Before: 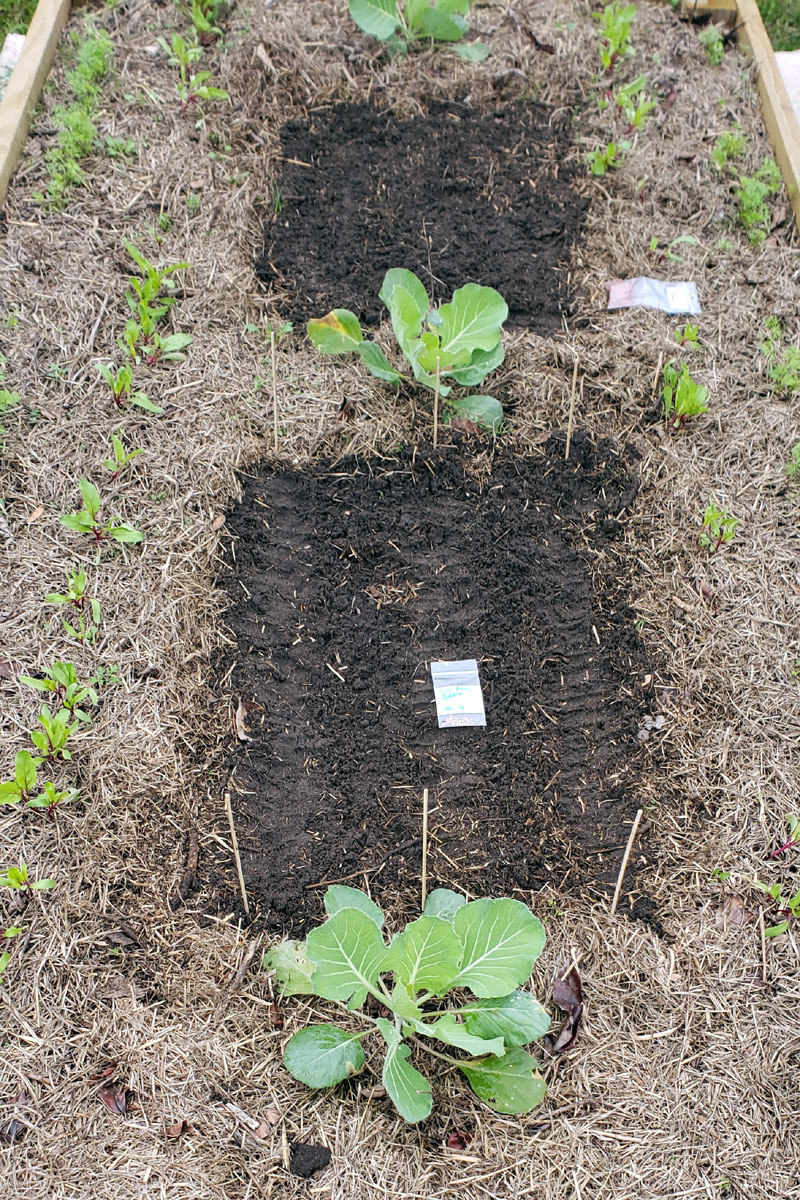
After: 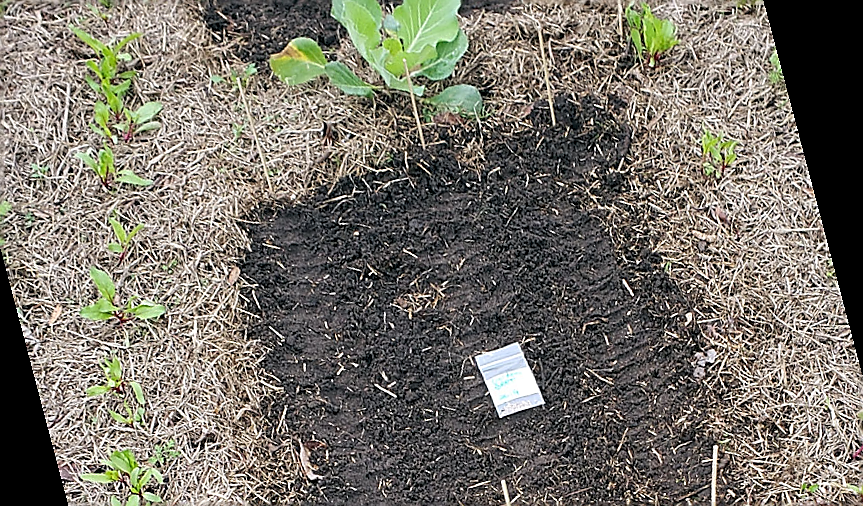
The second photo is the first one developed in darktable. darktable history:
rotate and perspective: rotation -14.8°, crop left 0.1, crop right 0.903, crop top 0.25, crop bottom 0.748
sharpen: radius 1.4, amount 1.25, threshold 0.7
crop: left 0.387%, top 5.469%, bottom 19.809%
